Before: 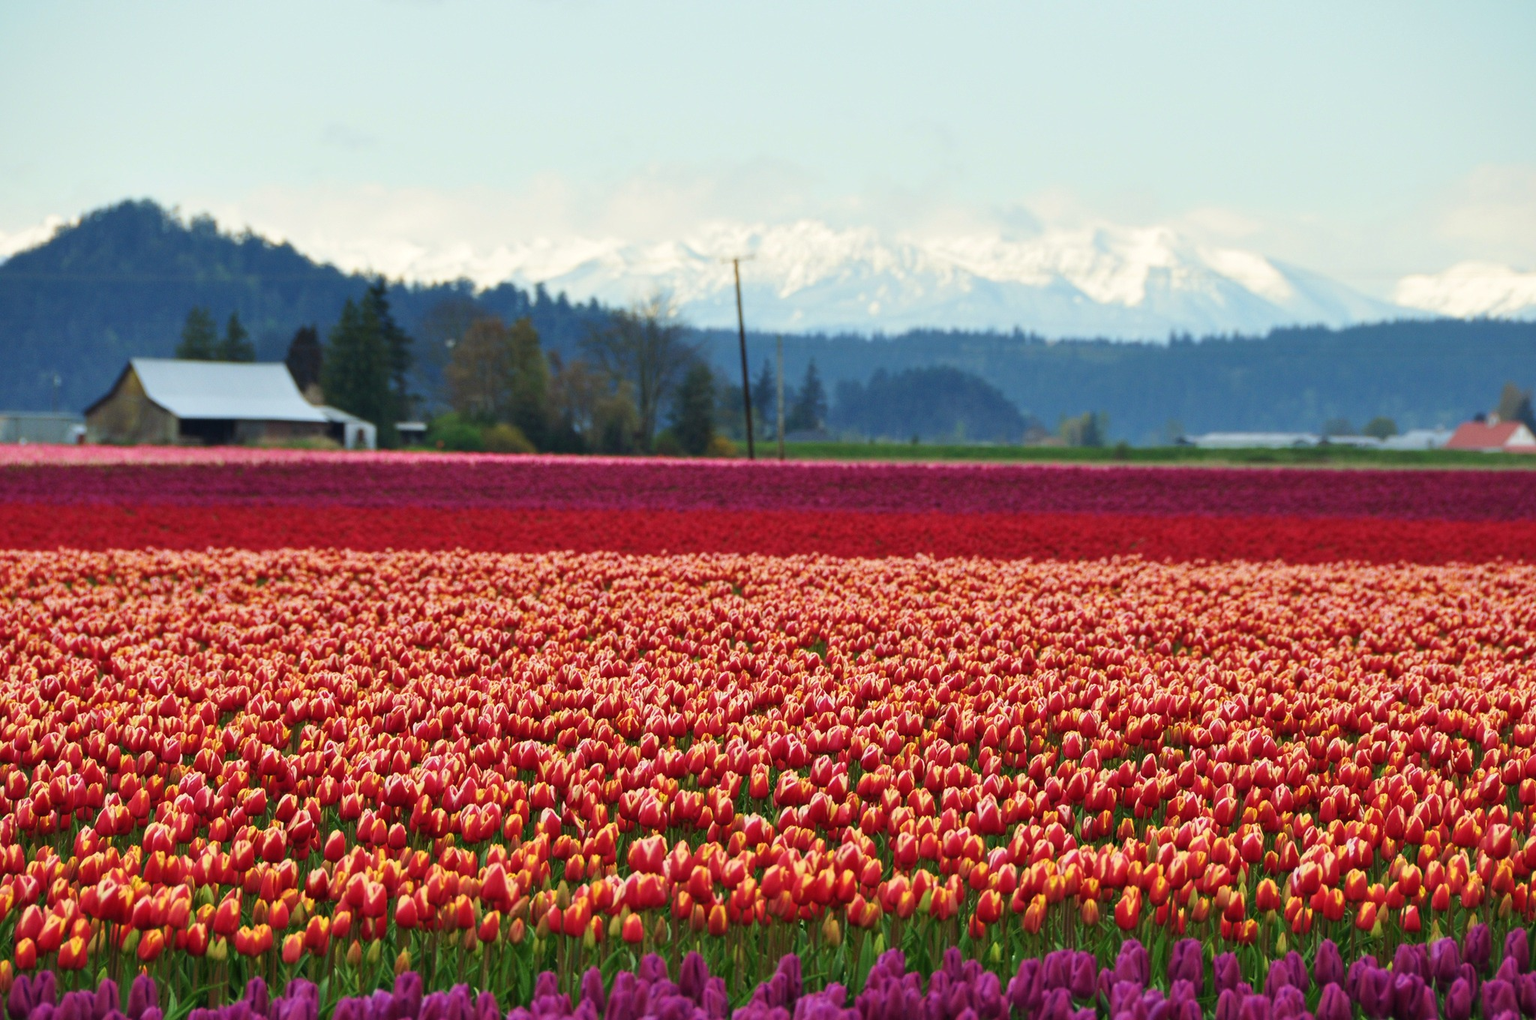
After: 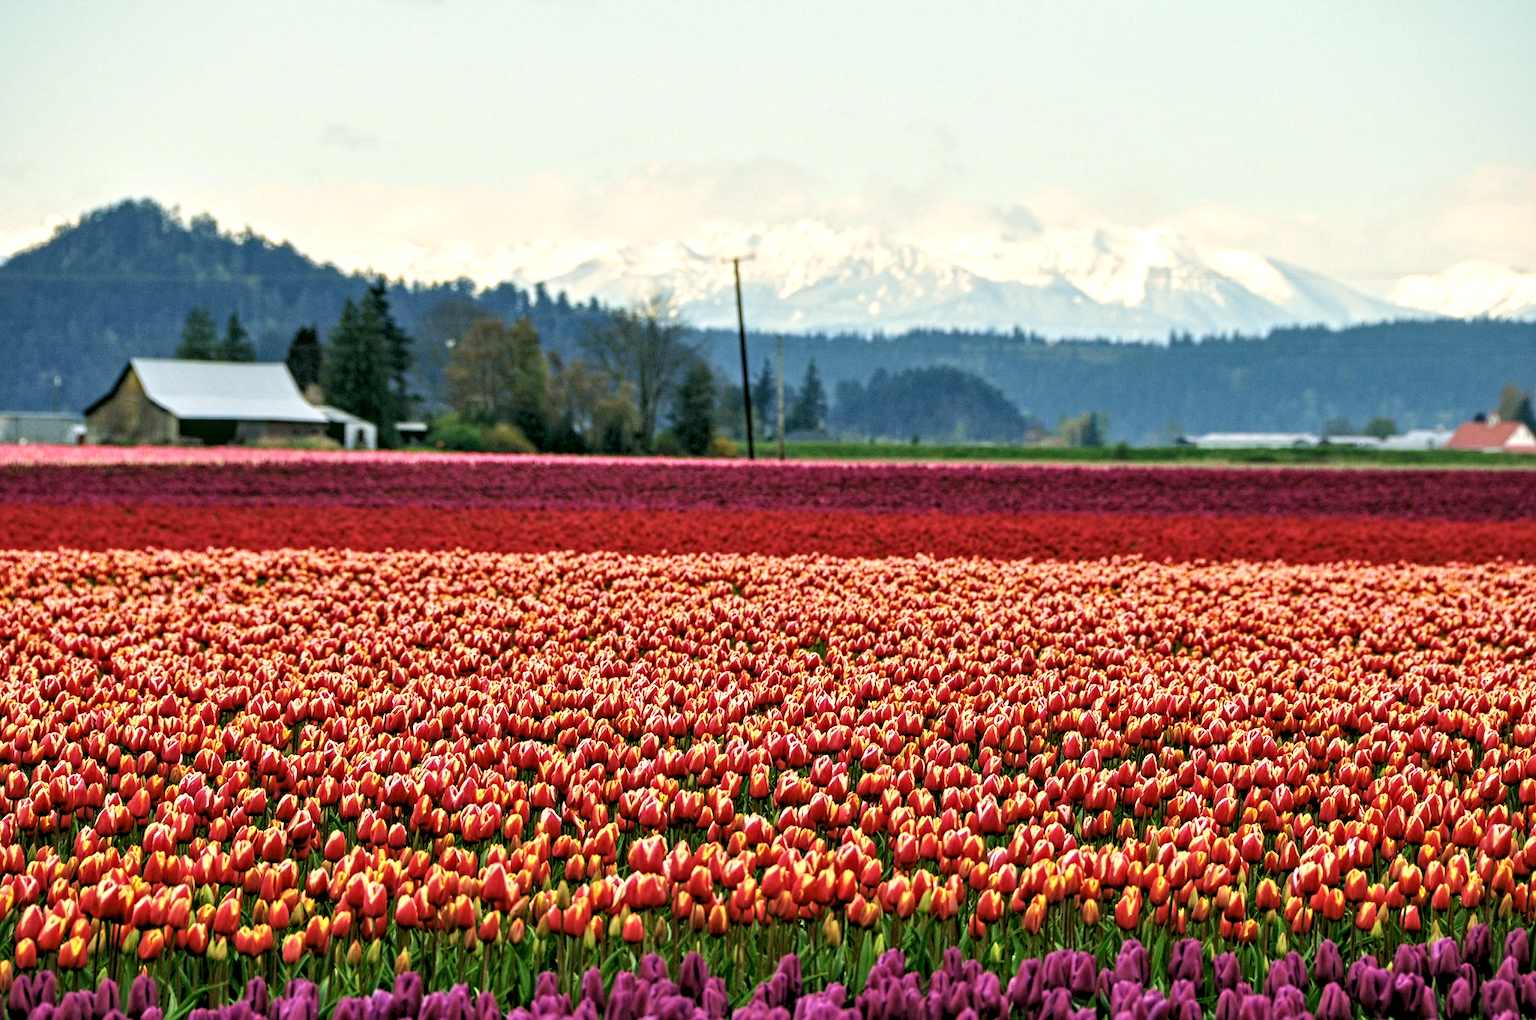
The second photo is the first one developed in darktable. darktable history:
levels: mode automatic
contrast equalizer: octaves 7, y [[0.502, 0.517, 0.543, 0.576, 0.611, 0.631], [0.5 ×6], [0.5 ×6], [0 ×6], [0 ×6]]
local contrast: on, module defaults
rgb levels: levels [[0.01, 0.419, 0.839], [0, 0.5, 1], [0, 0.5, 1]]
color correction: highlights a* 4.02, highlights b* 4.98, shadows a* -7.55, shadows b* 4.98
